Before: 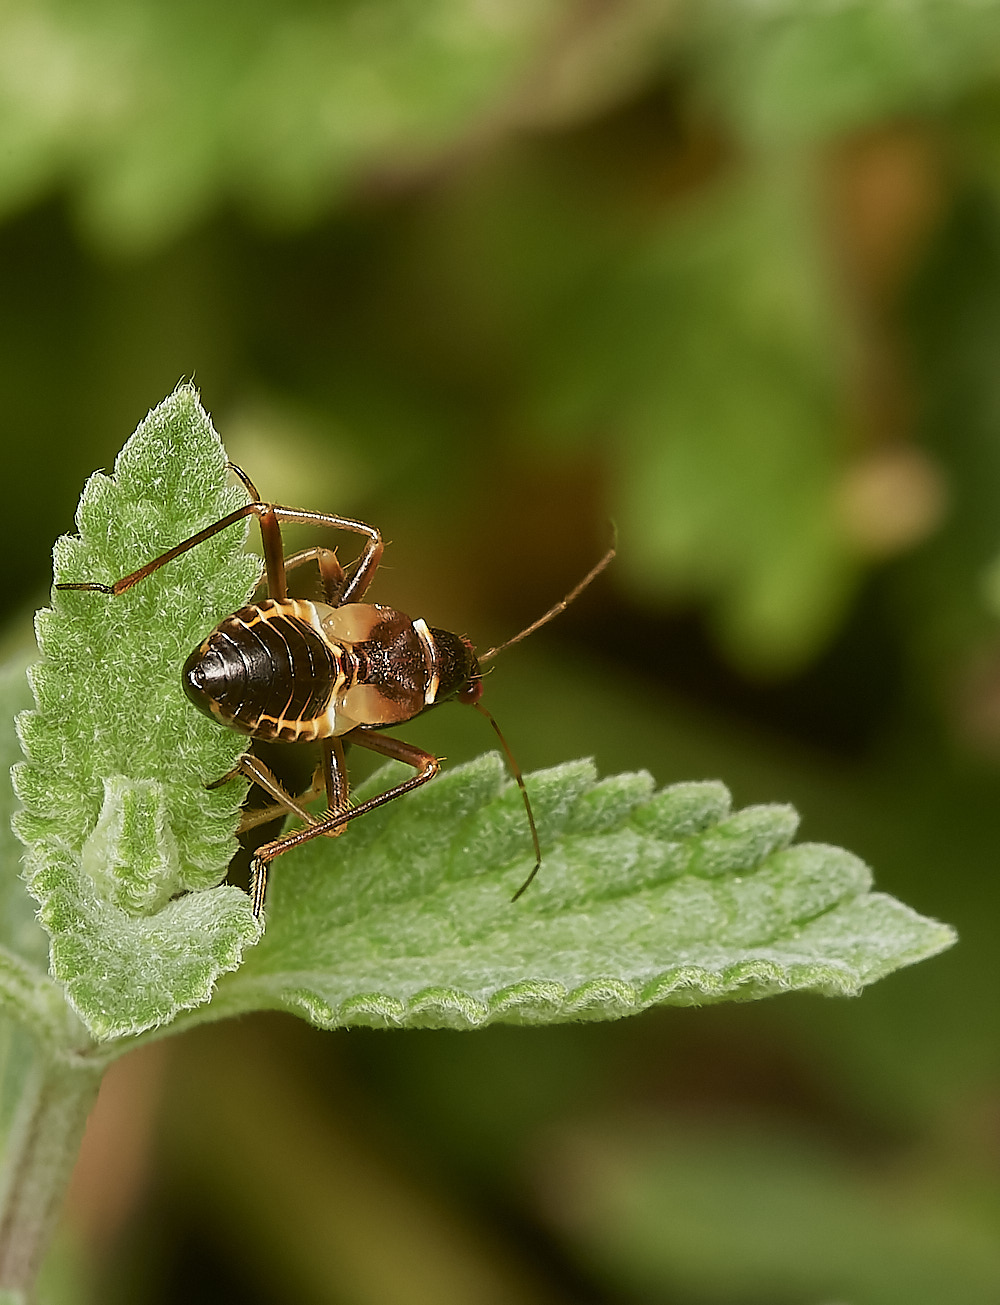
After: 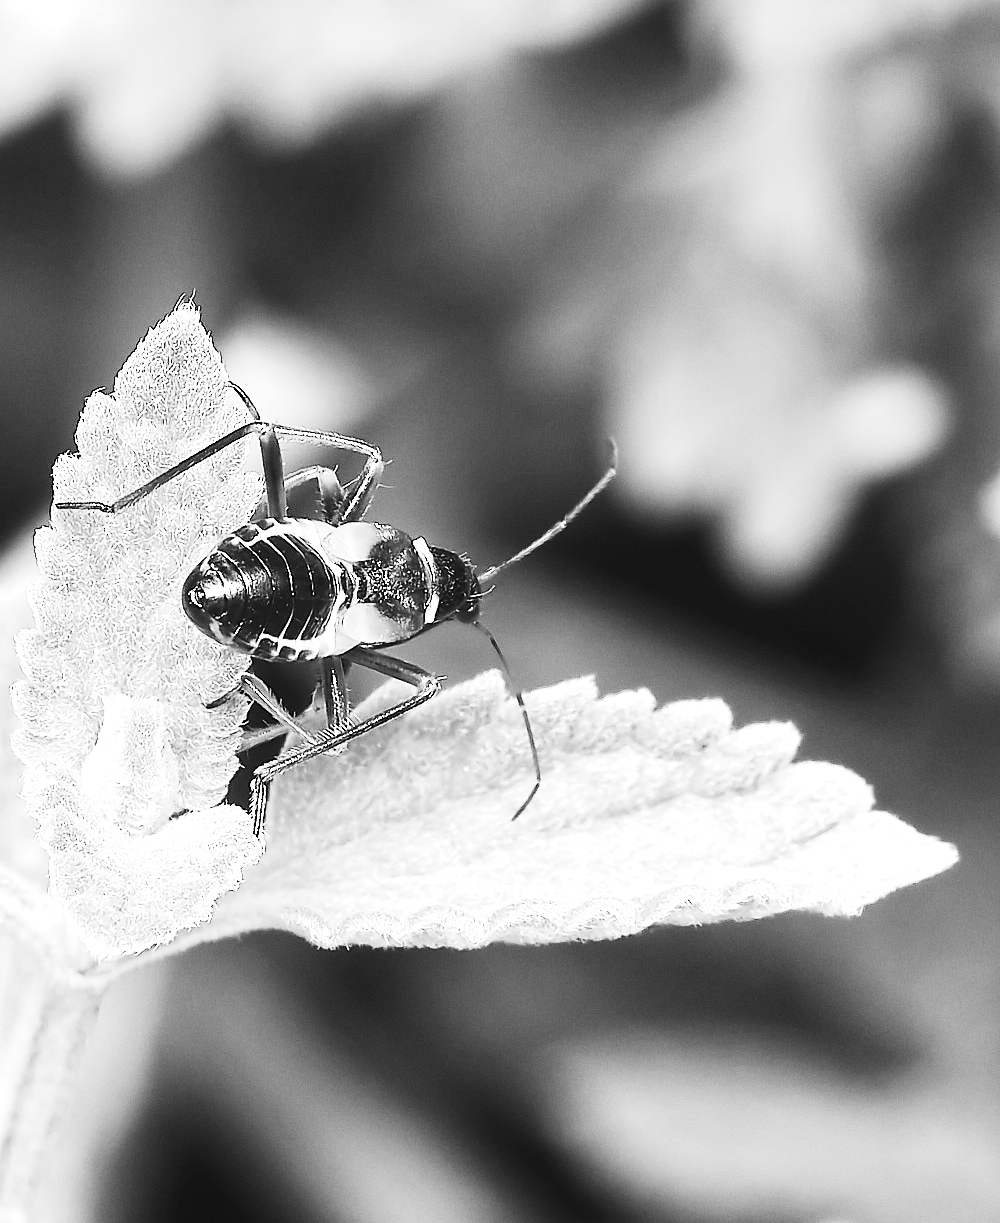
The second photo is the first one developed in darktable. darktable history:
exposure: black level correction 0, exposure 1.379 EV, compensate exposure bias true, compensate highlight preservation false
crop and rotate: top 6.25%
monochrome: on, module defaults
contrast brightness saturation: contrast 0.4, brightness 0.1, saturation 0.21
